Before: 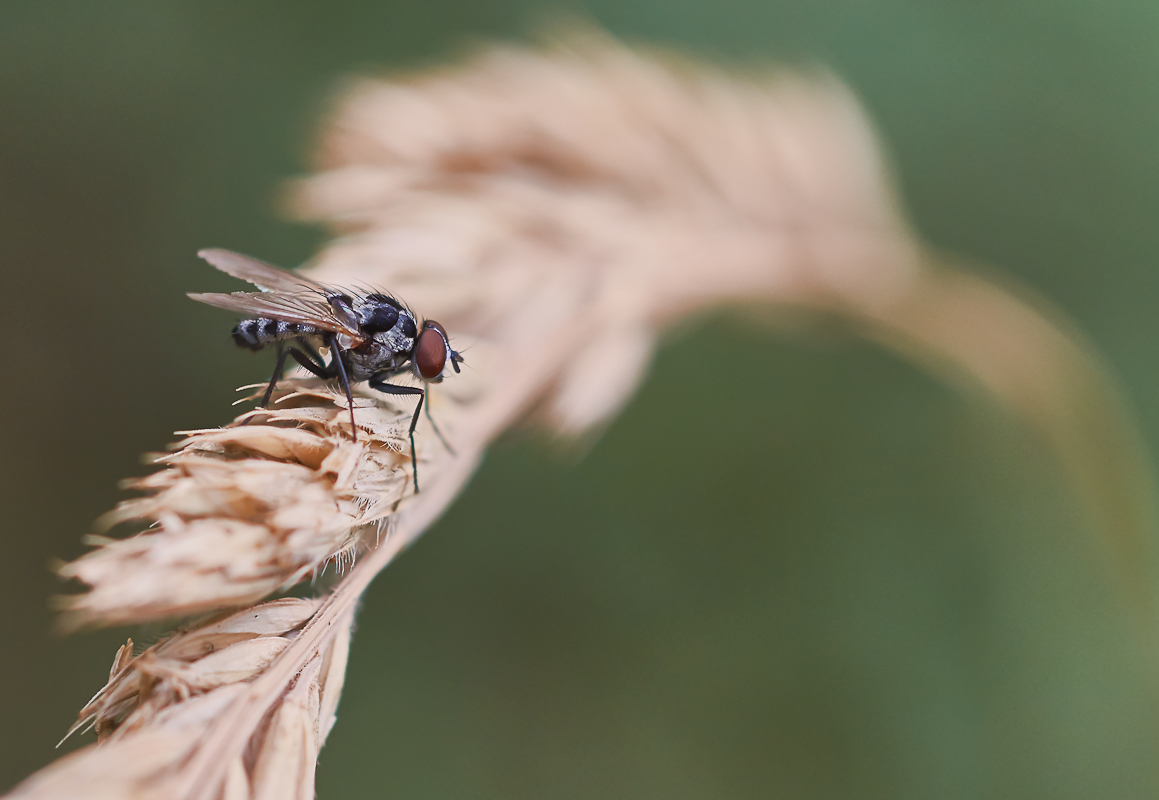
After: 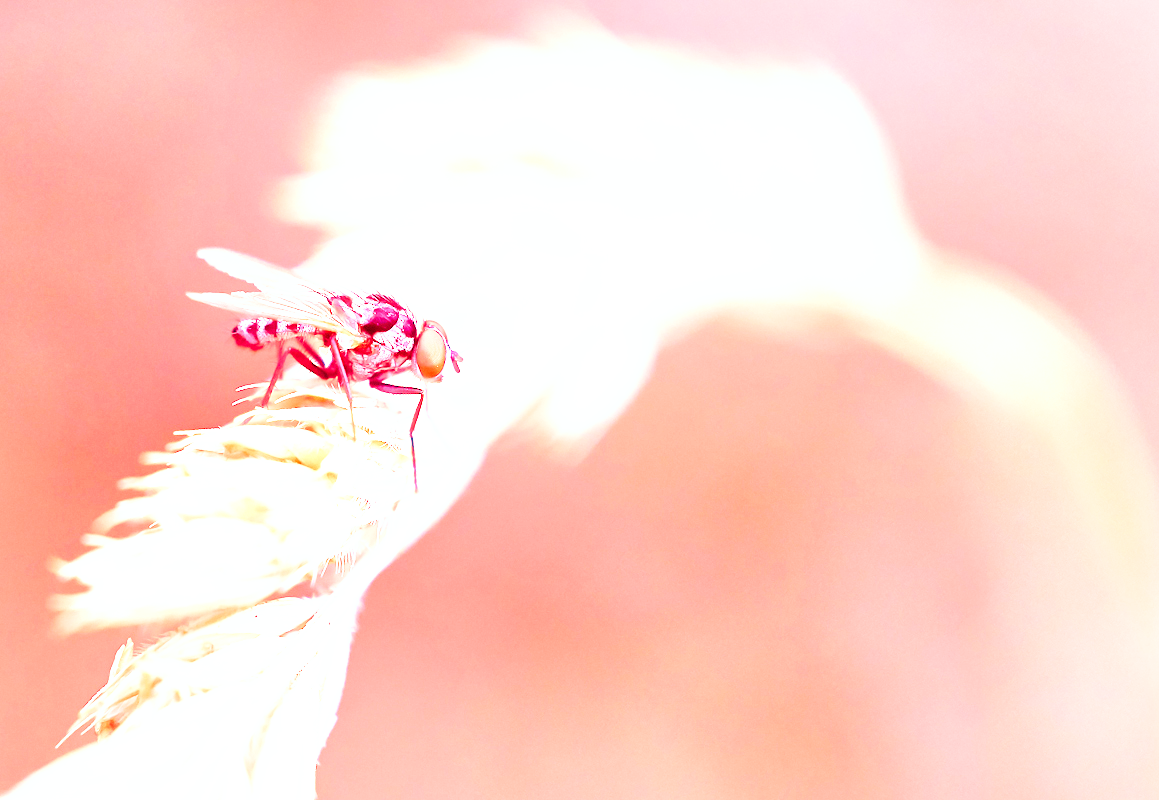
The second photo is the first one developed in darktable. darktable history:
white balance: red 4.26, blue 1.802
base curve: curves: ch0 [(0, 0.003) (0.001, 0.002) (0.006, 0.004) (0.02, 0.022) (0.048, 0.086) (0.094, 0.234) (0.162, 0.431) (0.258, 0.629) (0.385, 0.8) (0.548, 0.918) (0.751, 0.988) (1, 1)], preserve colors none
color correction: highlights a* -7.23, highlights b* -0.161, shadows a* 20.08, shadows b* 11.73
